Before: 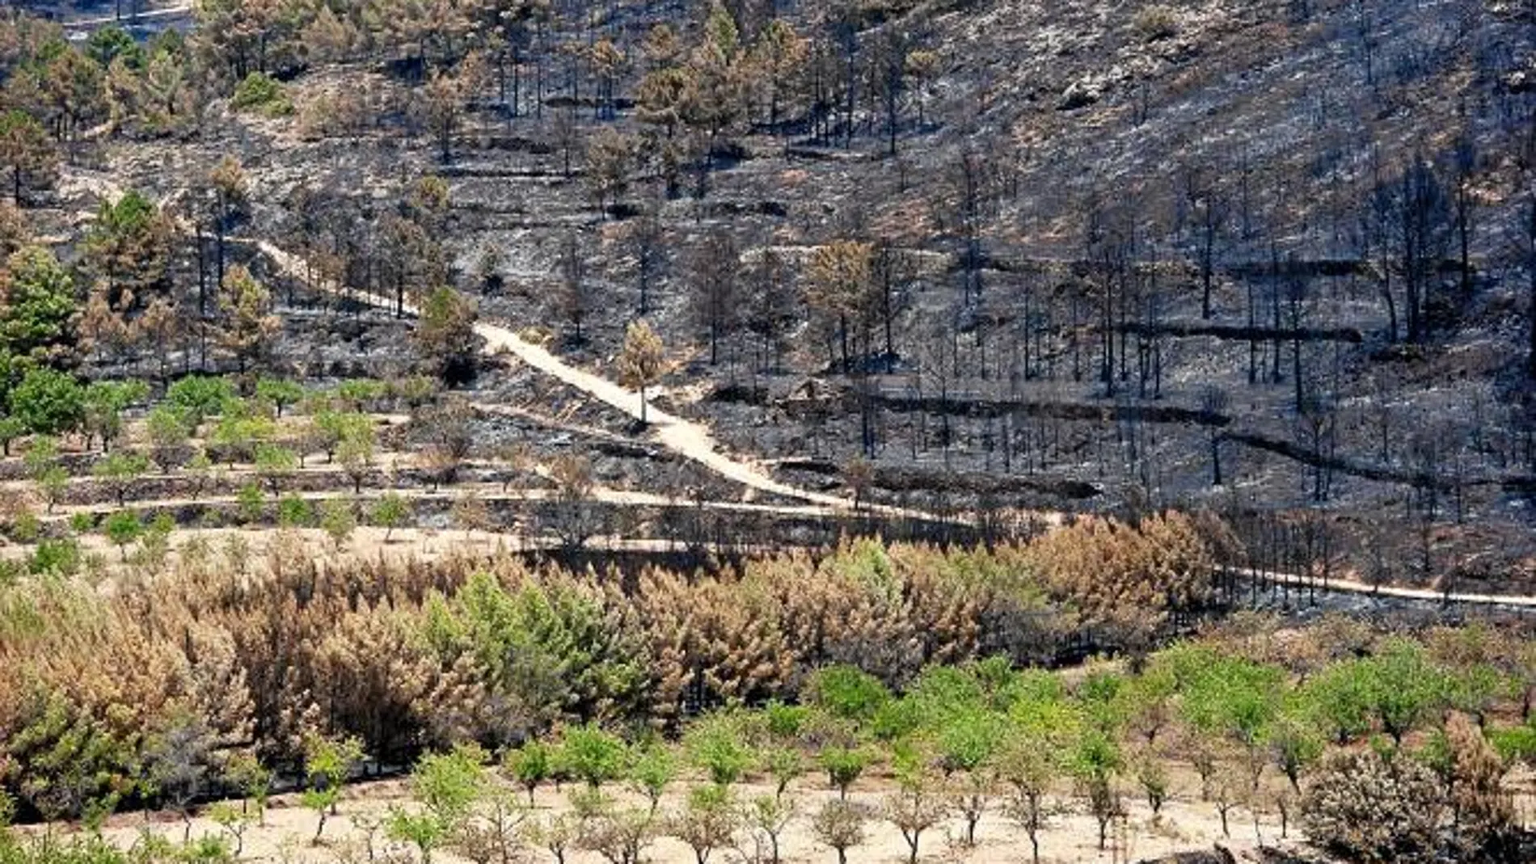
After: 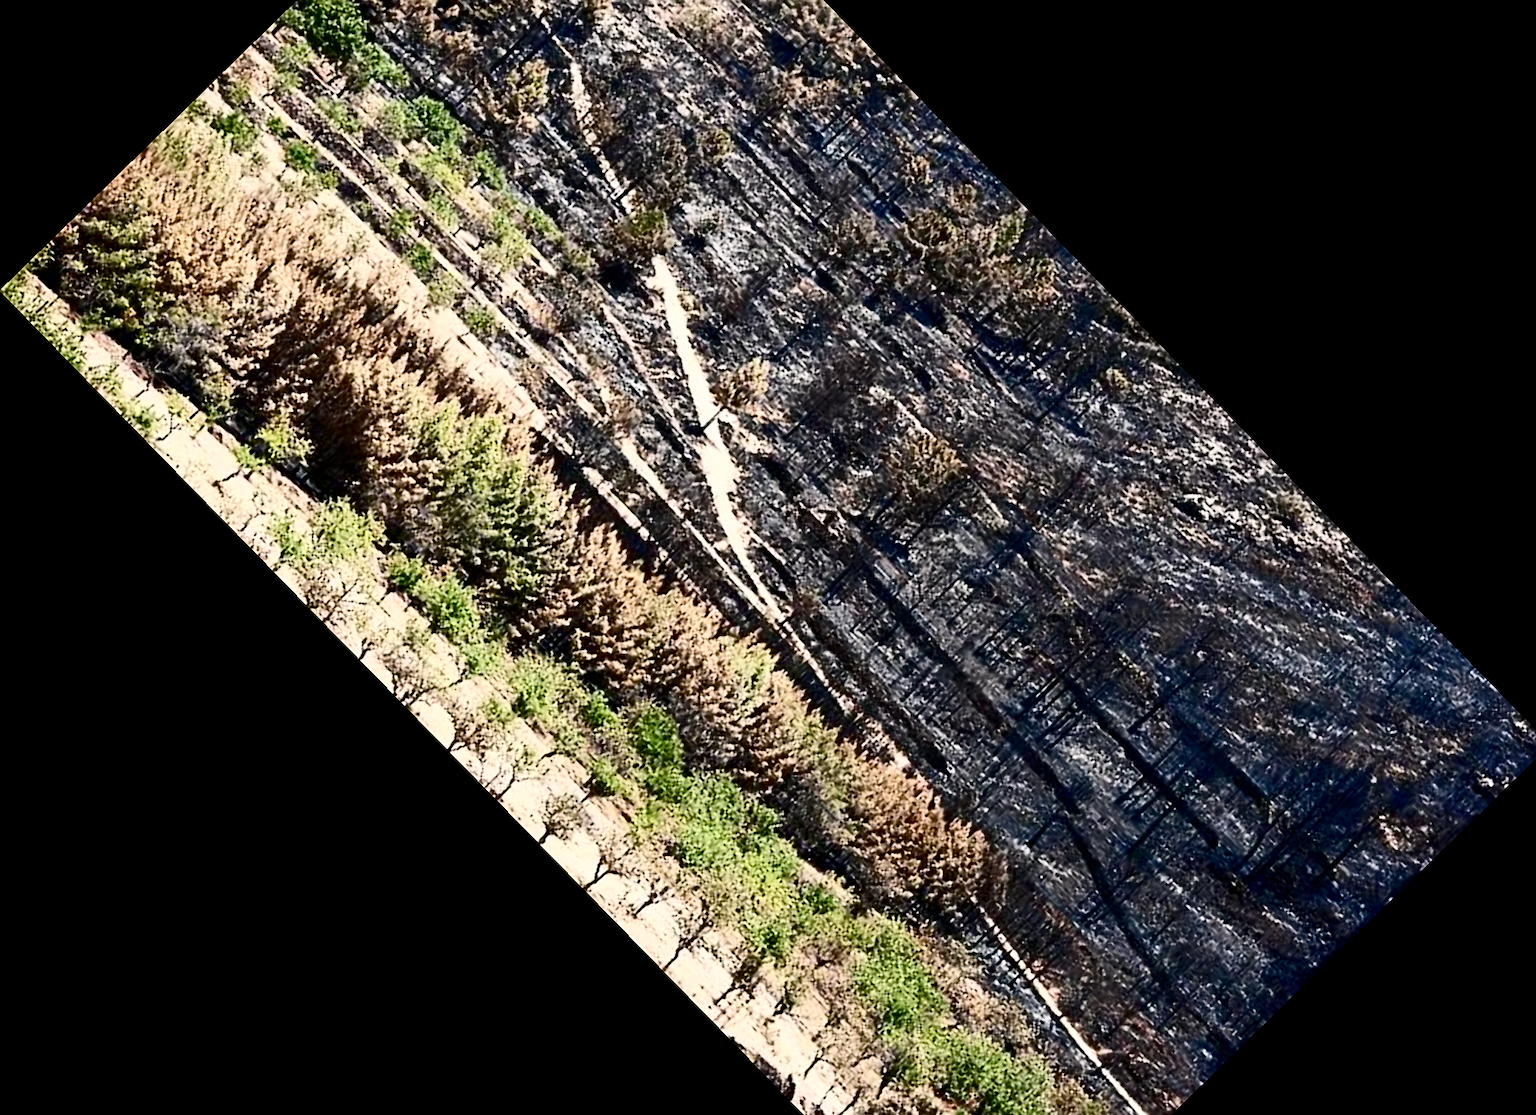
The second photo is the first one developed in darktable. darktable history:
sharpen: on, module defaults
crop and rotate: angle -45.7°, top 16.818%, right 0.84%, bottom 11.664%
contrast brightness saturation: contrast 0.486, saturation -0.088
color balance rgb: highlights gain › chroma 1.62%, highlights gain › hue 55.23°, linear chroma grading › shadows -8.314%, linear chroma grading › global chroma 9.666%, perceptual saturation grading › global saturation 0.725%, perceptual saturation grading › highlights -25.593%, perceptual saturation grading › shadows 29.985%
exposure: black level correction 0, exposure 0 EV, compensate highlight preservation false
